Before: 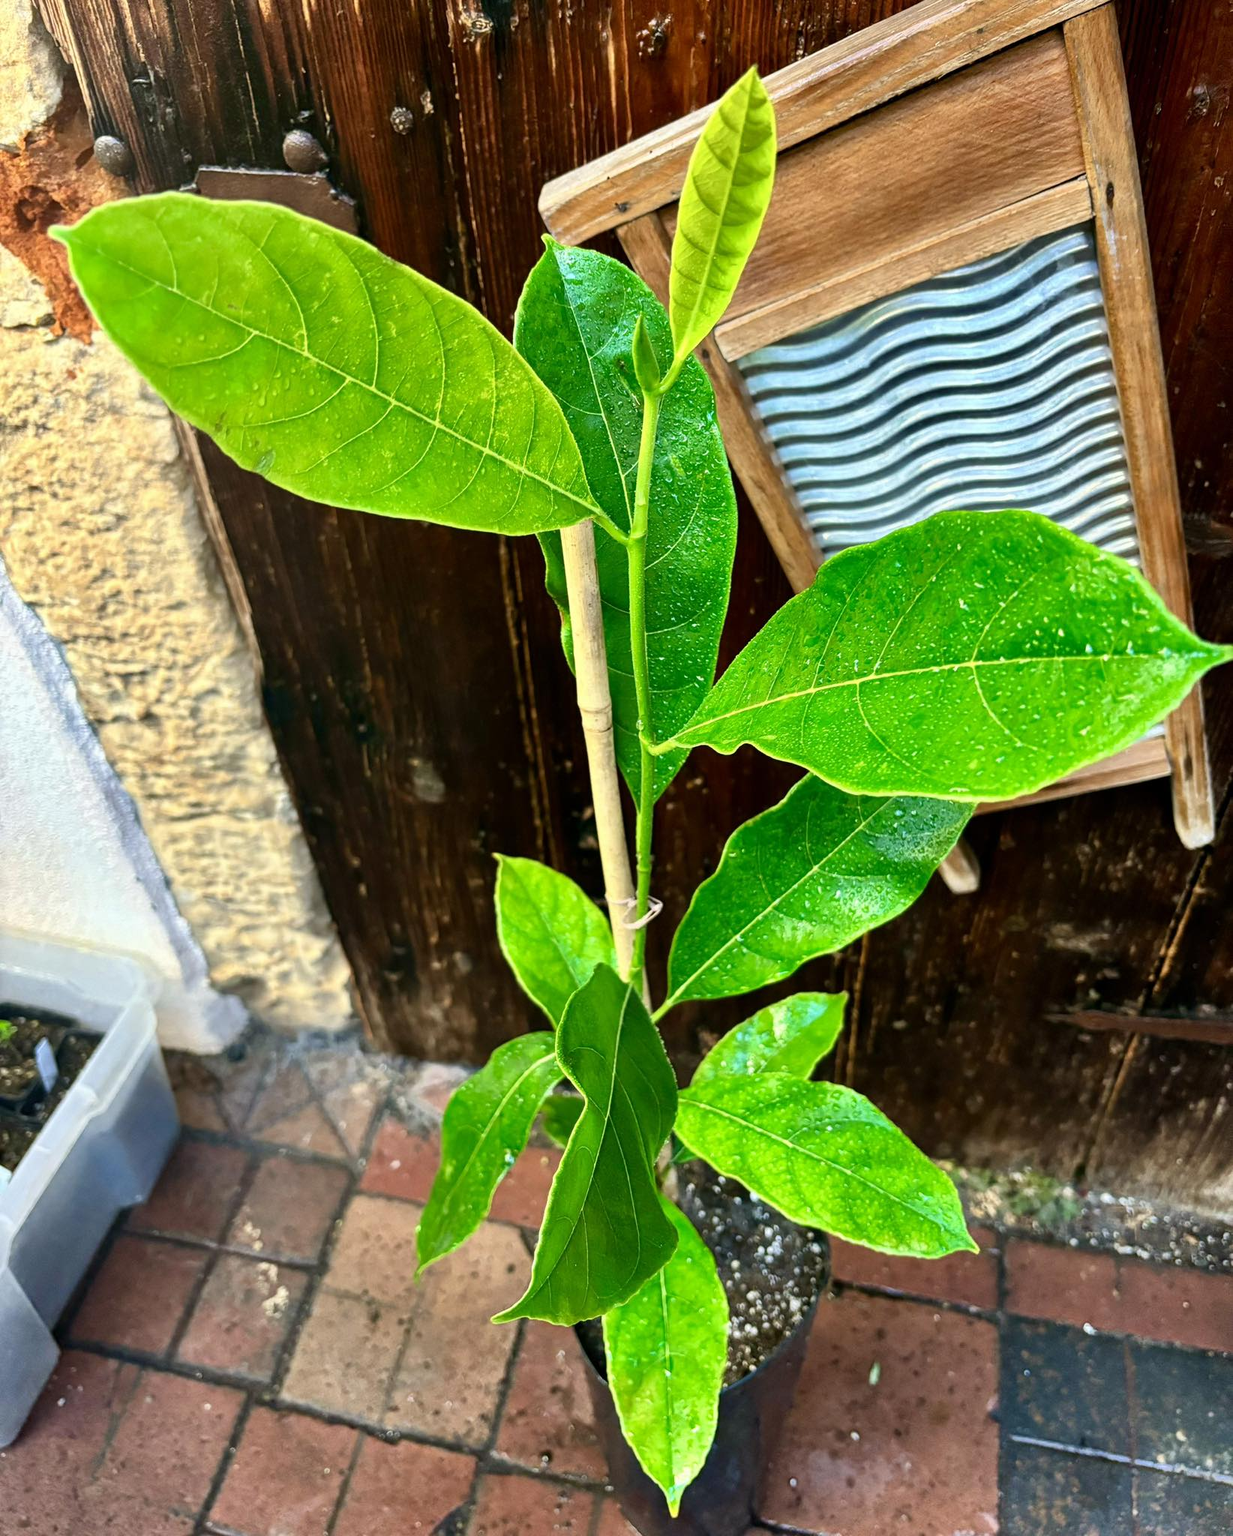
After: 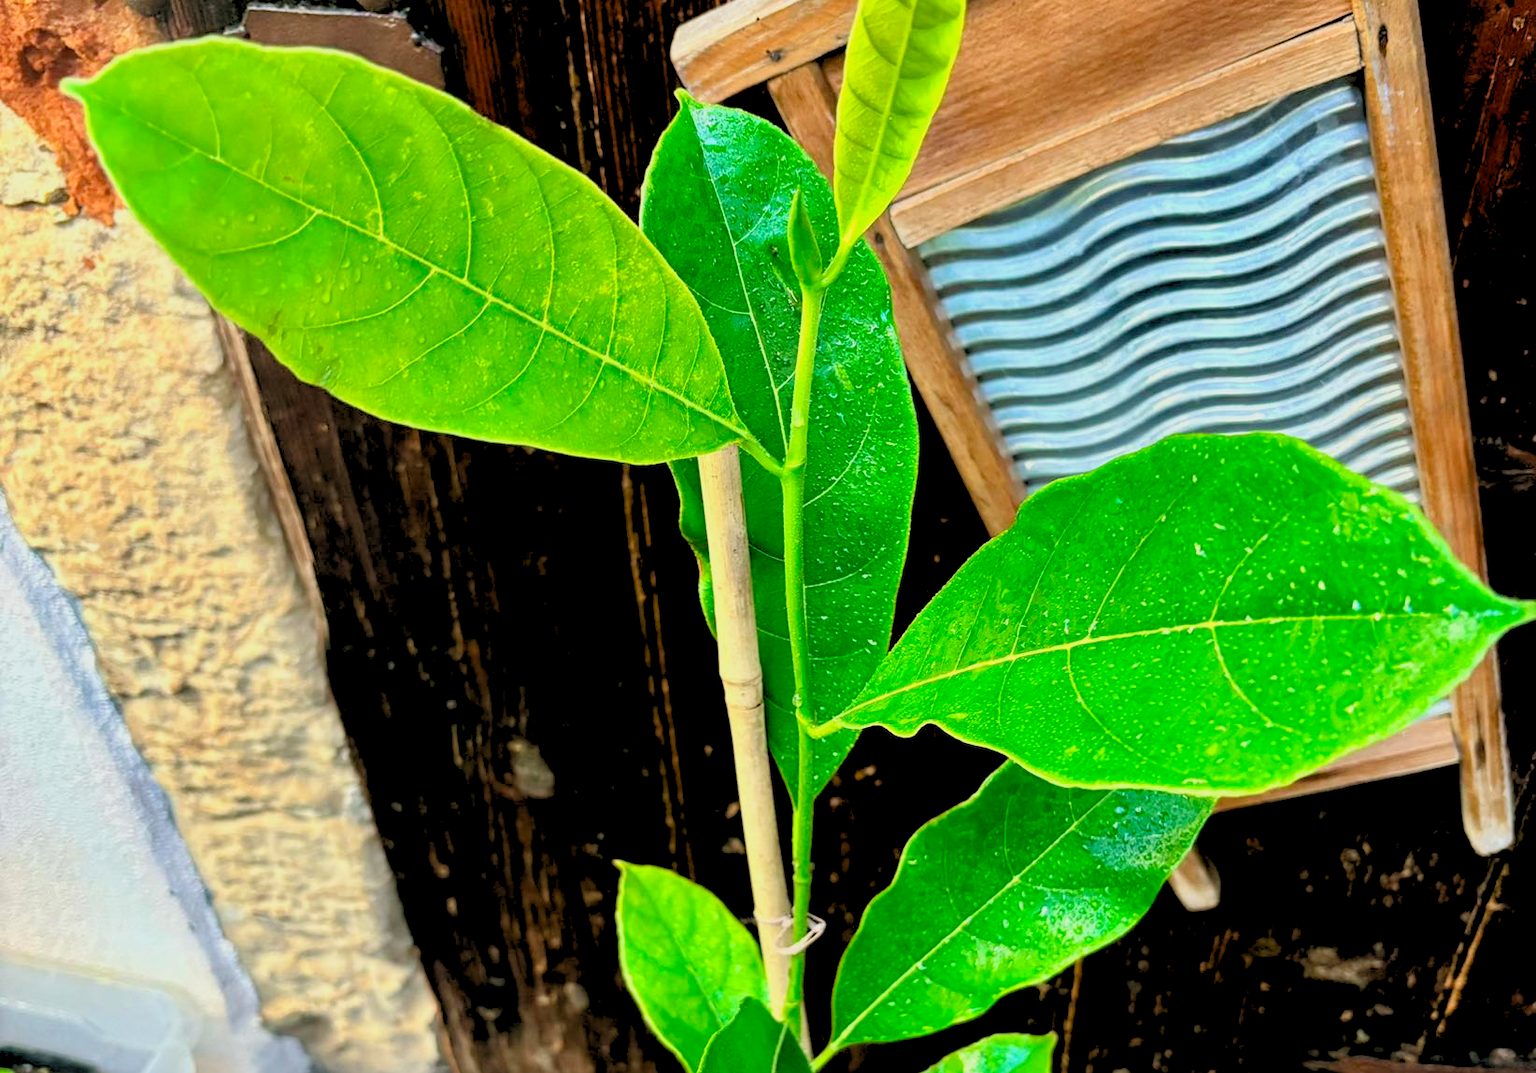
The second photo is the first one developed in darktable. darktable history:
crop and rotate: top 10.605%, bottom 33.274%
rgb levels: preserve colors sum RGB, levels [[0.038, 0.433, 0.934], [0, 0.5, 1], [0, 0.5, 1]]
